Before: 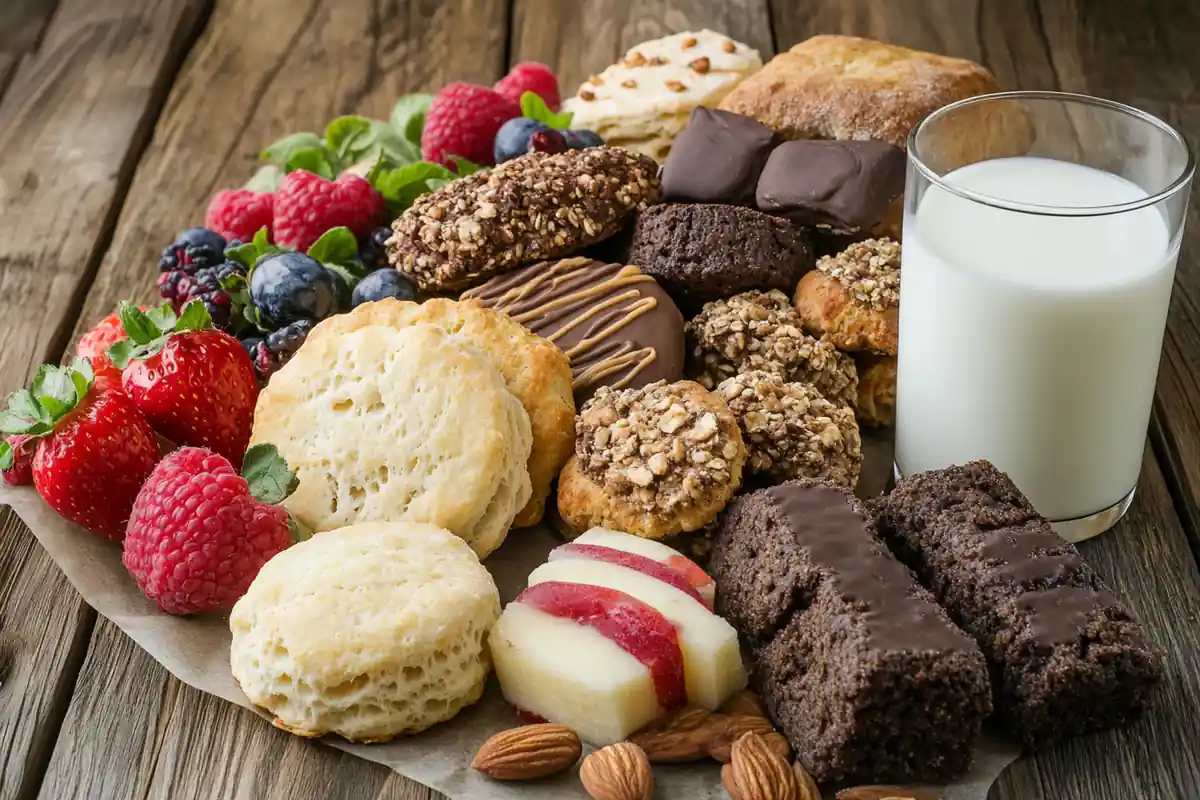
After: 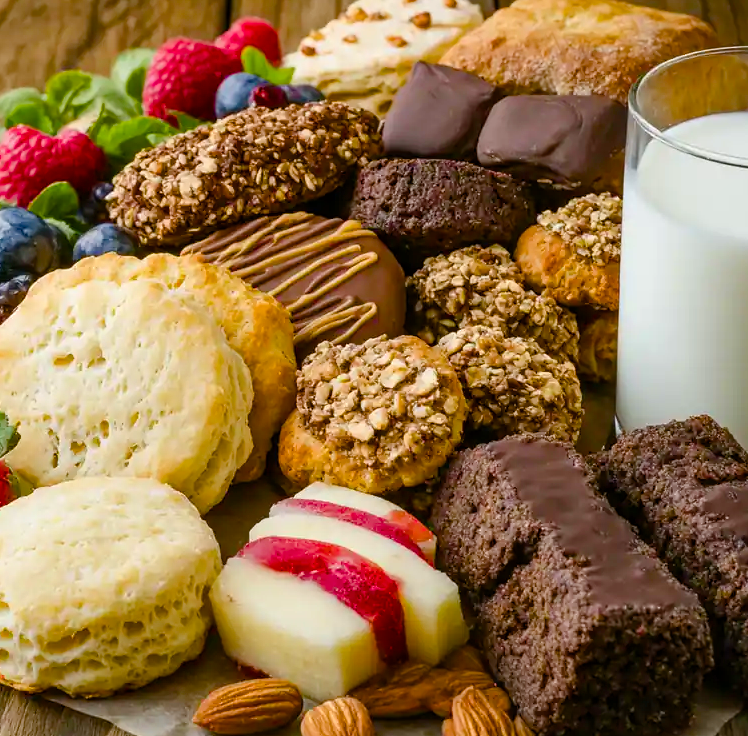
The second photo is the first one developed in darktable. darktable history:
crop and rotate: left 23.283%, top 5.63%, right 14.382%, bottom 2.264%
shadows and highlights: radius 128.04, shadows 30.48, highlights -31.23, low approximation 0.01, soften with gaussian
color balance rgb: linear chroma grading › global chroma 14.378%, perceptual saturation grading › global saturation 44.388%, perceptual saturation grading › highlights -50.522%, perceptual saturation grading › shadows 30.951%, global vibrance 25.107%
